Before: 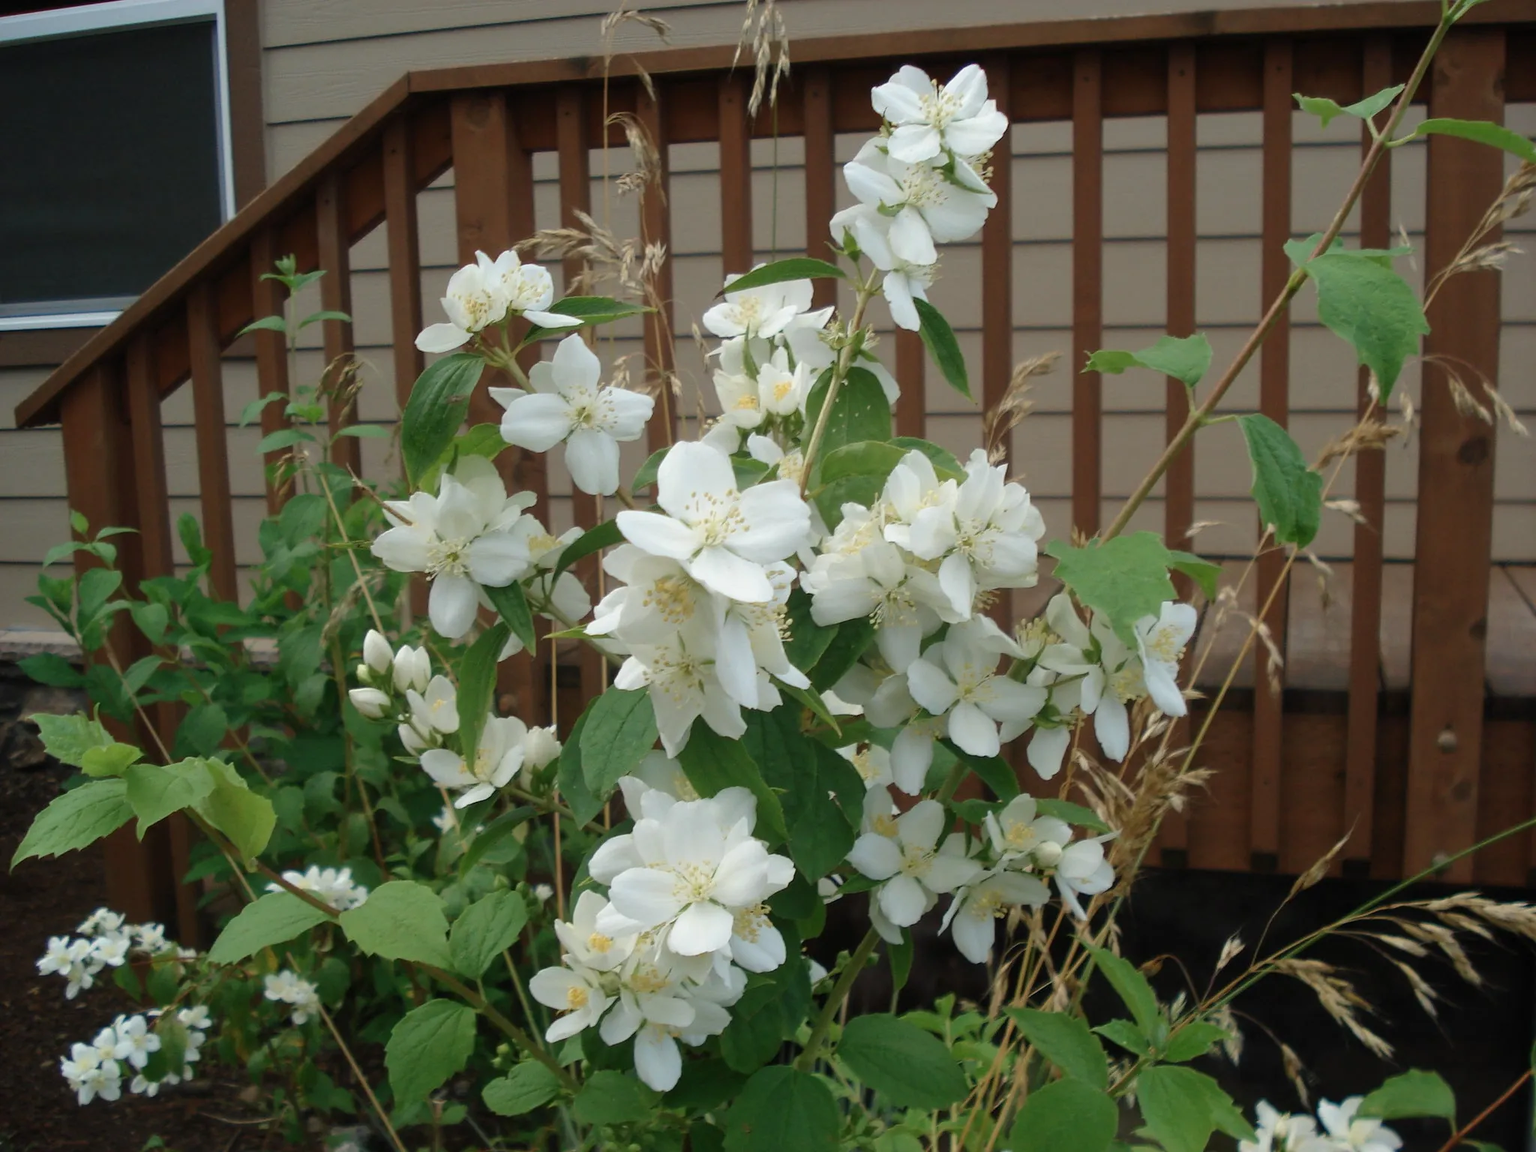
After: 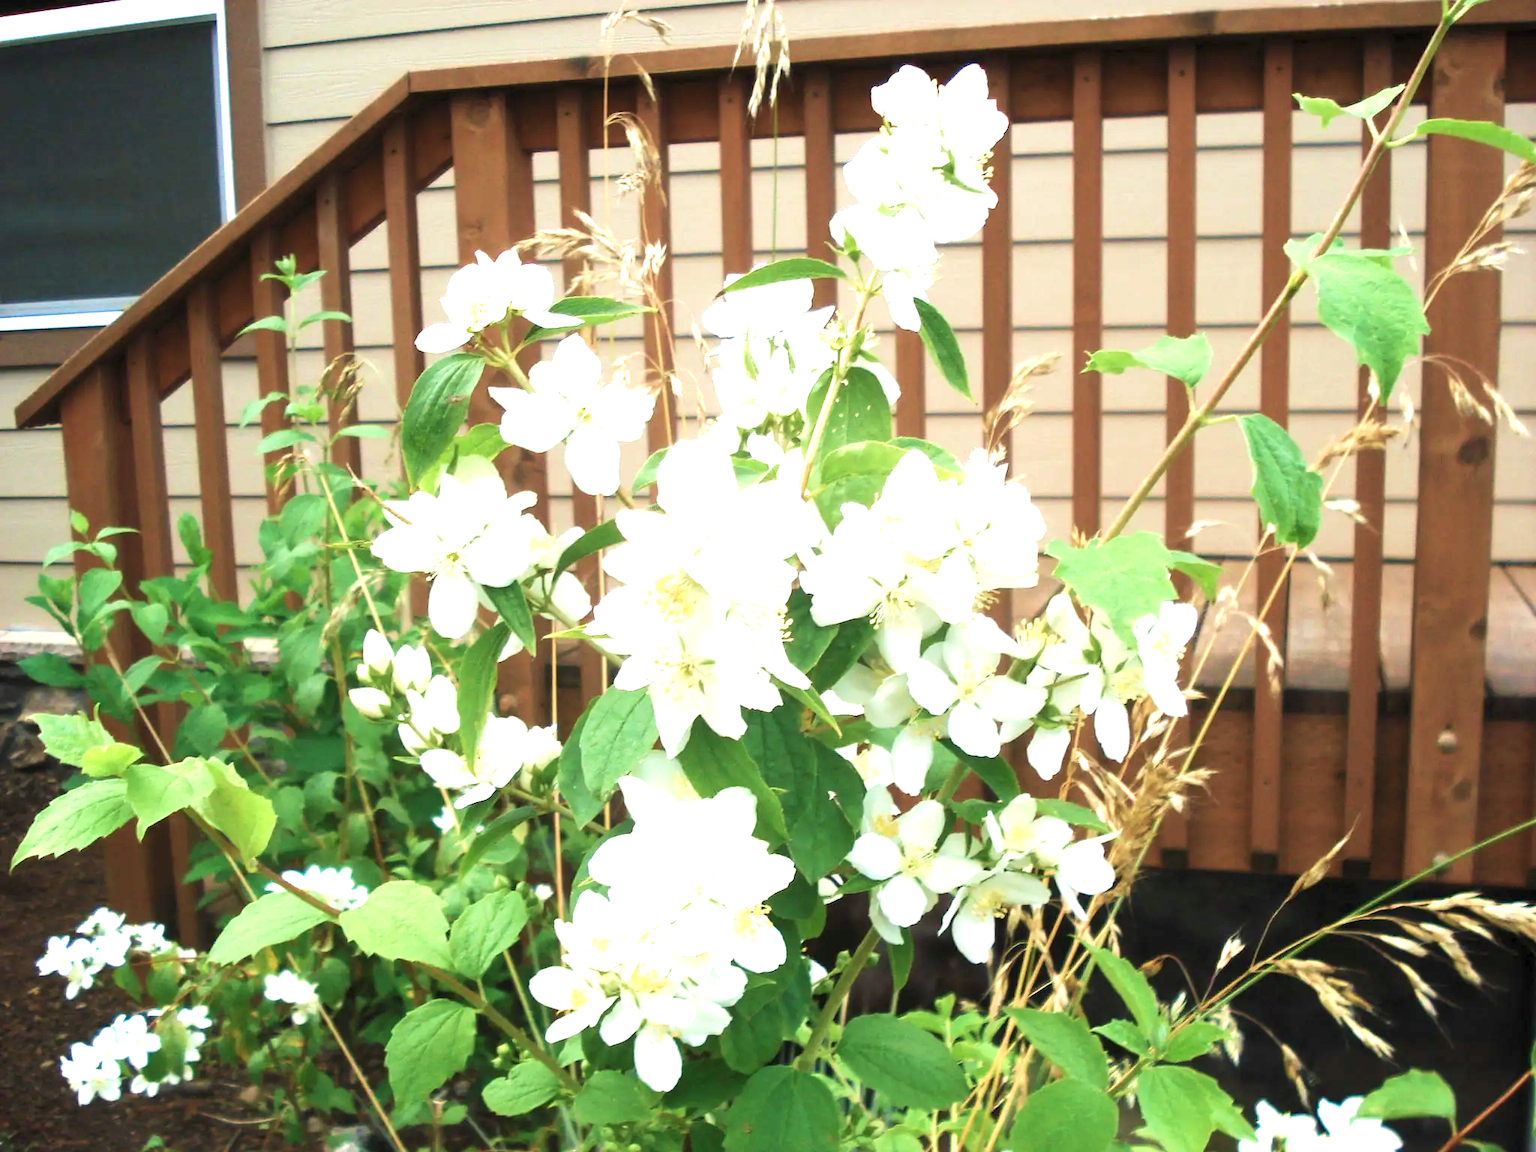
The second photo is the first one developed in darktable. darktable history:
contrast brightness saturation: contrast 0.08, saturation 0.02
exposure: black level correction 0, exposure 1.975 EV, compensate exposure bias true, compensate highlight preservation false
levels: levels [0.031, 0.5, 0.969]
velvia: on, module defaults
